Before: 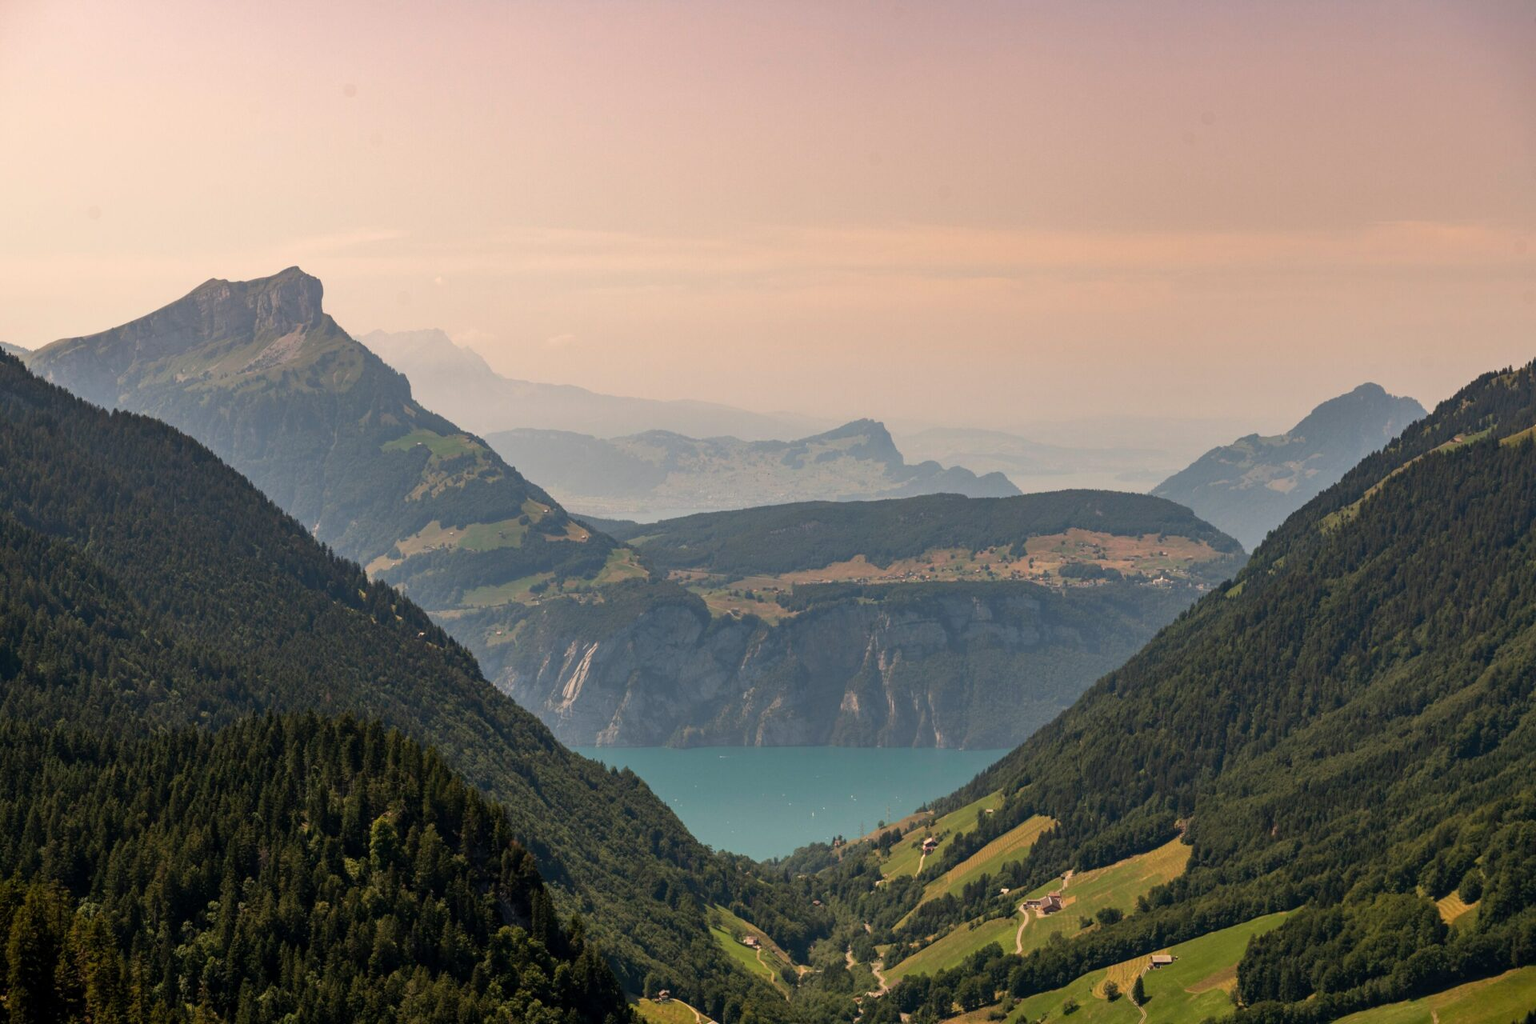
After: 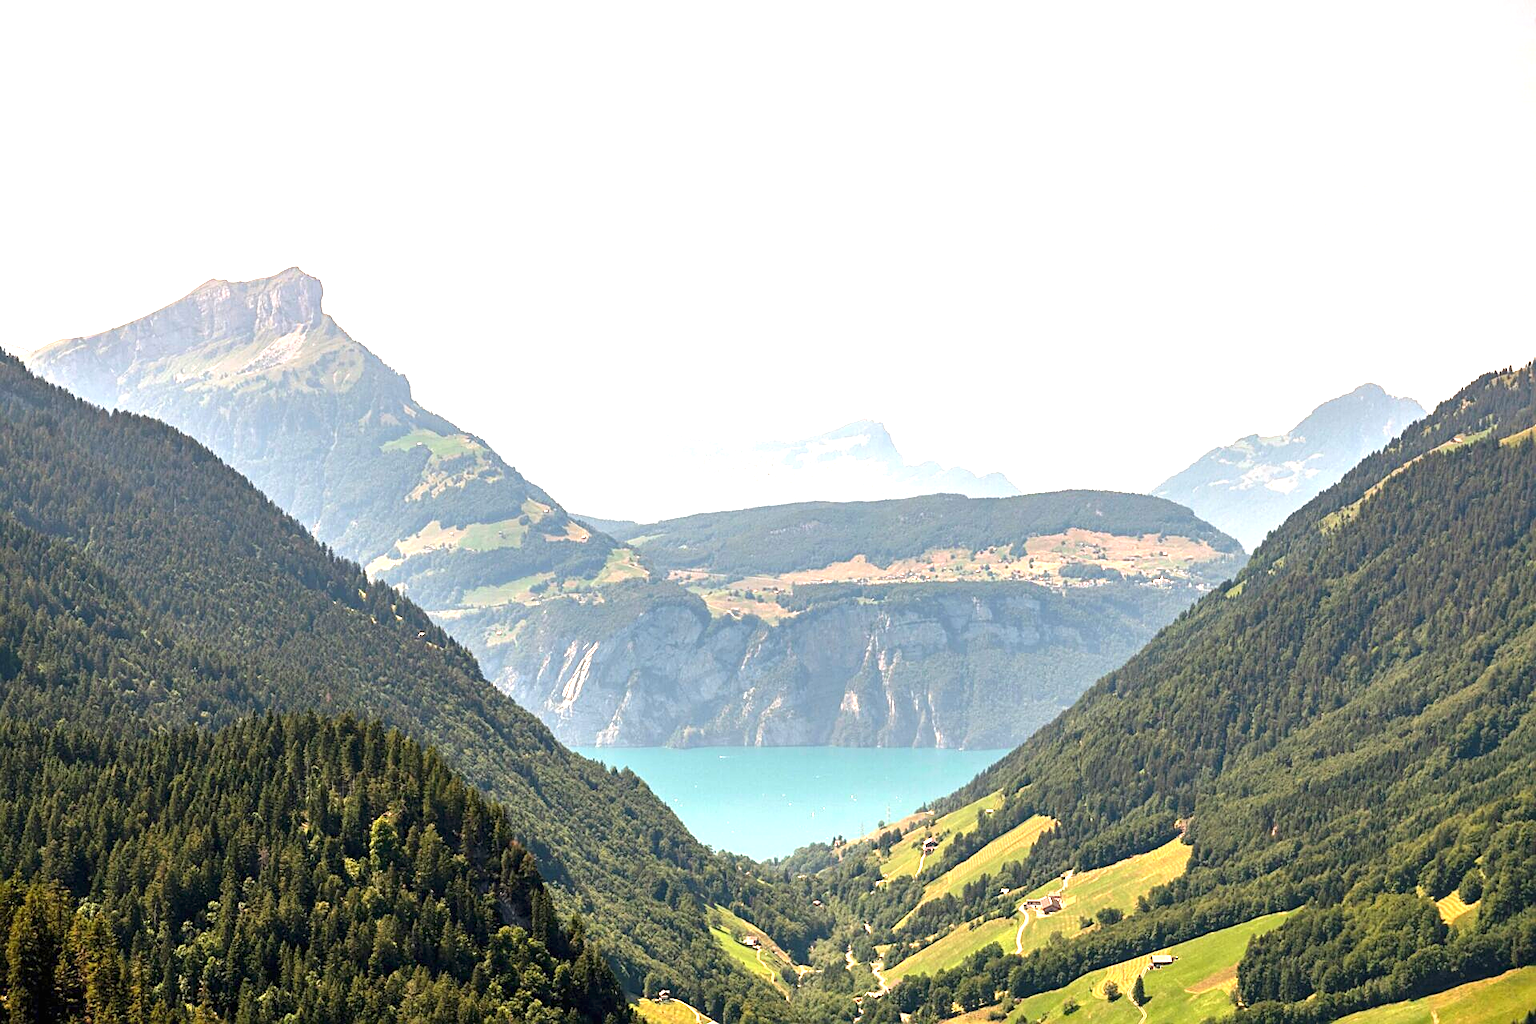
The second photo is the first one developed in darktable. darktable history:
sharpen: on, module defaults
exposure: black level correction 0, exposure 1.887 EV, compensate highlight preservation false
